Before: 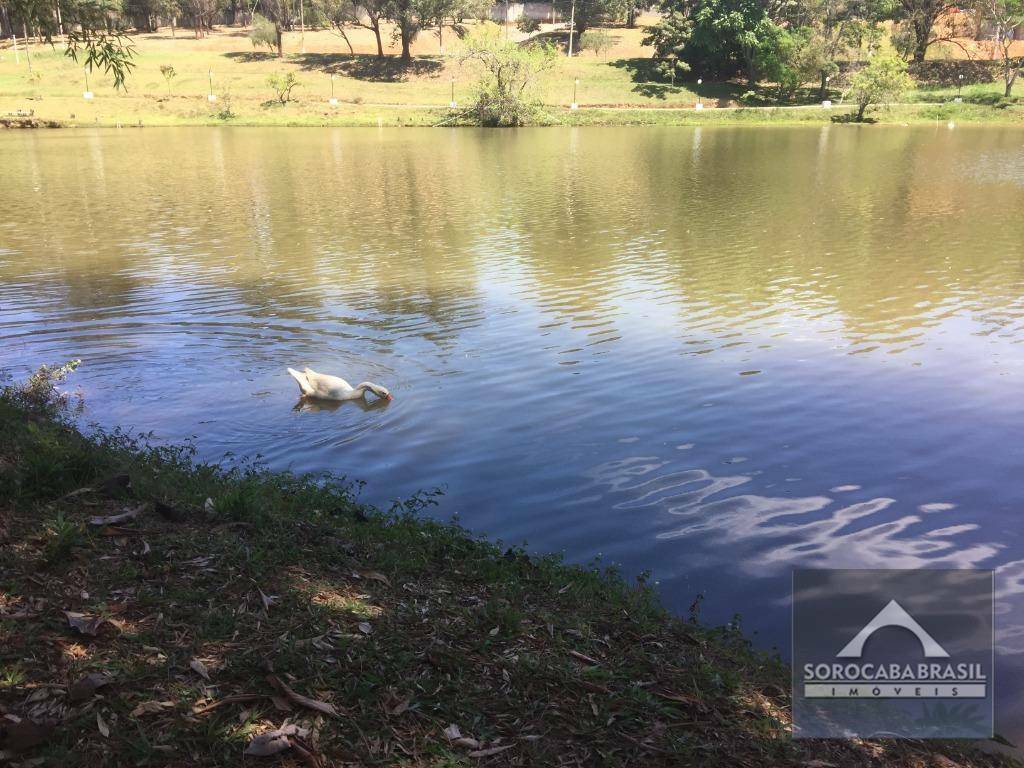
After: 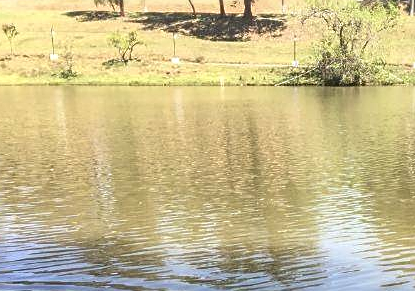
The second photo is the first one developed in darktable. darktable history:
crop: left 15.452%, top 5.459%, right 43.956%, bottom 56.62%
sharpen: on, module defaults
local contrast: on, module defaults
white balance: emerald 1
